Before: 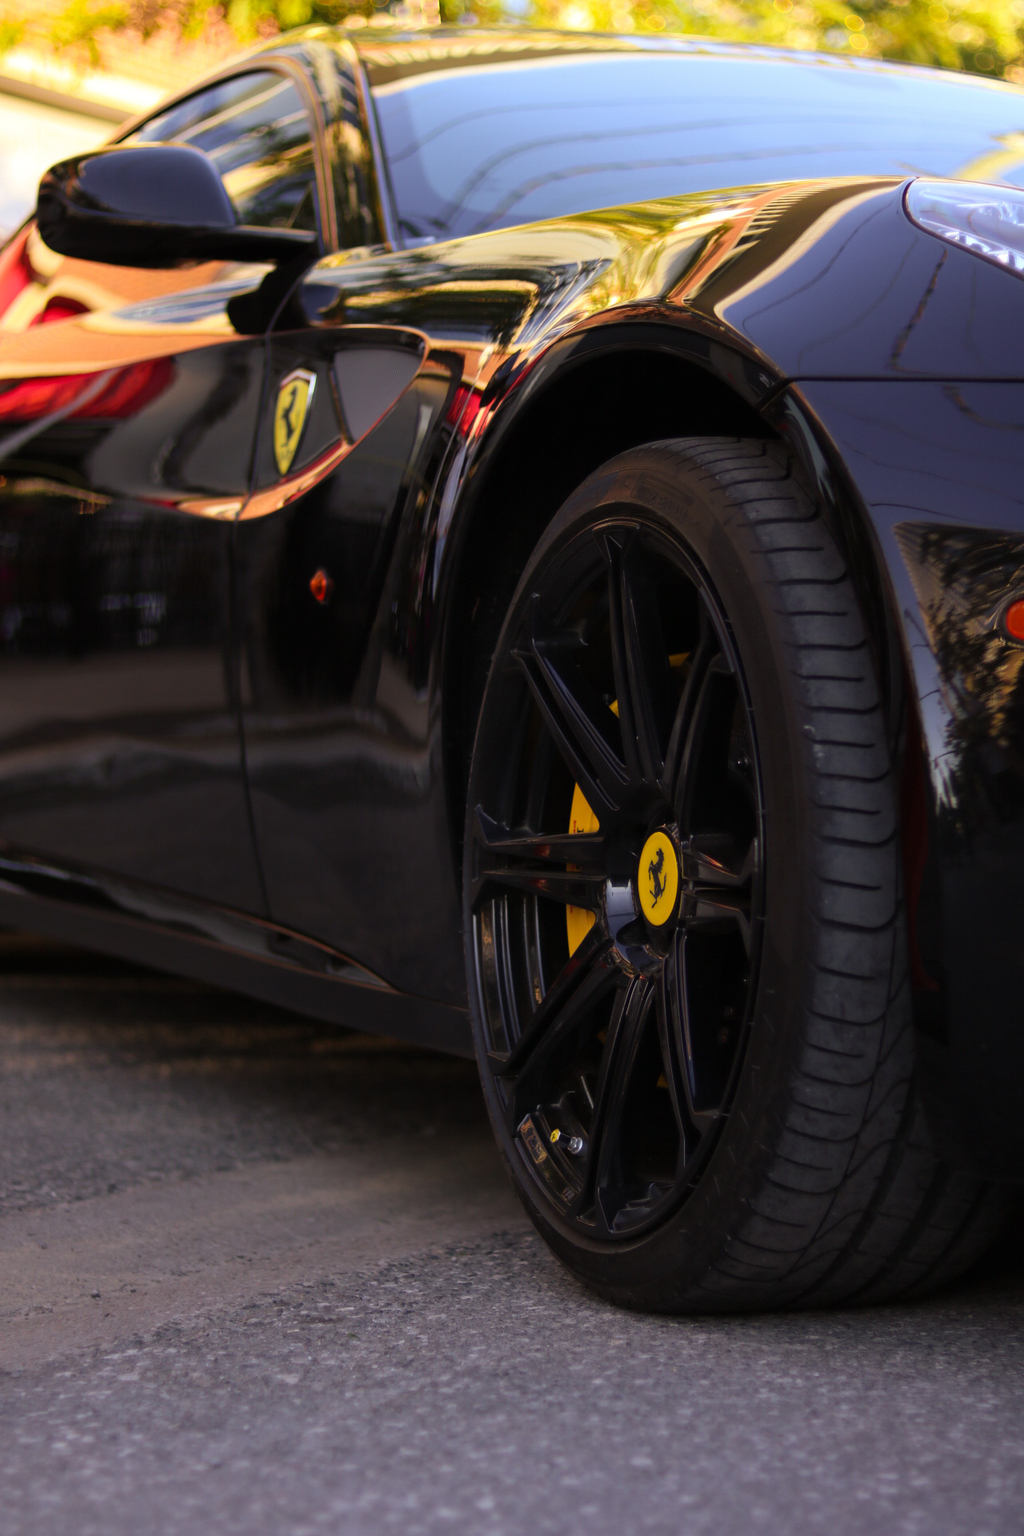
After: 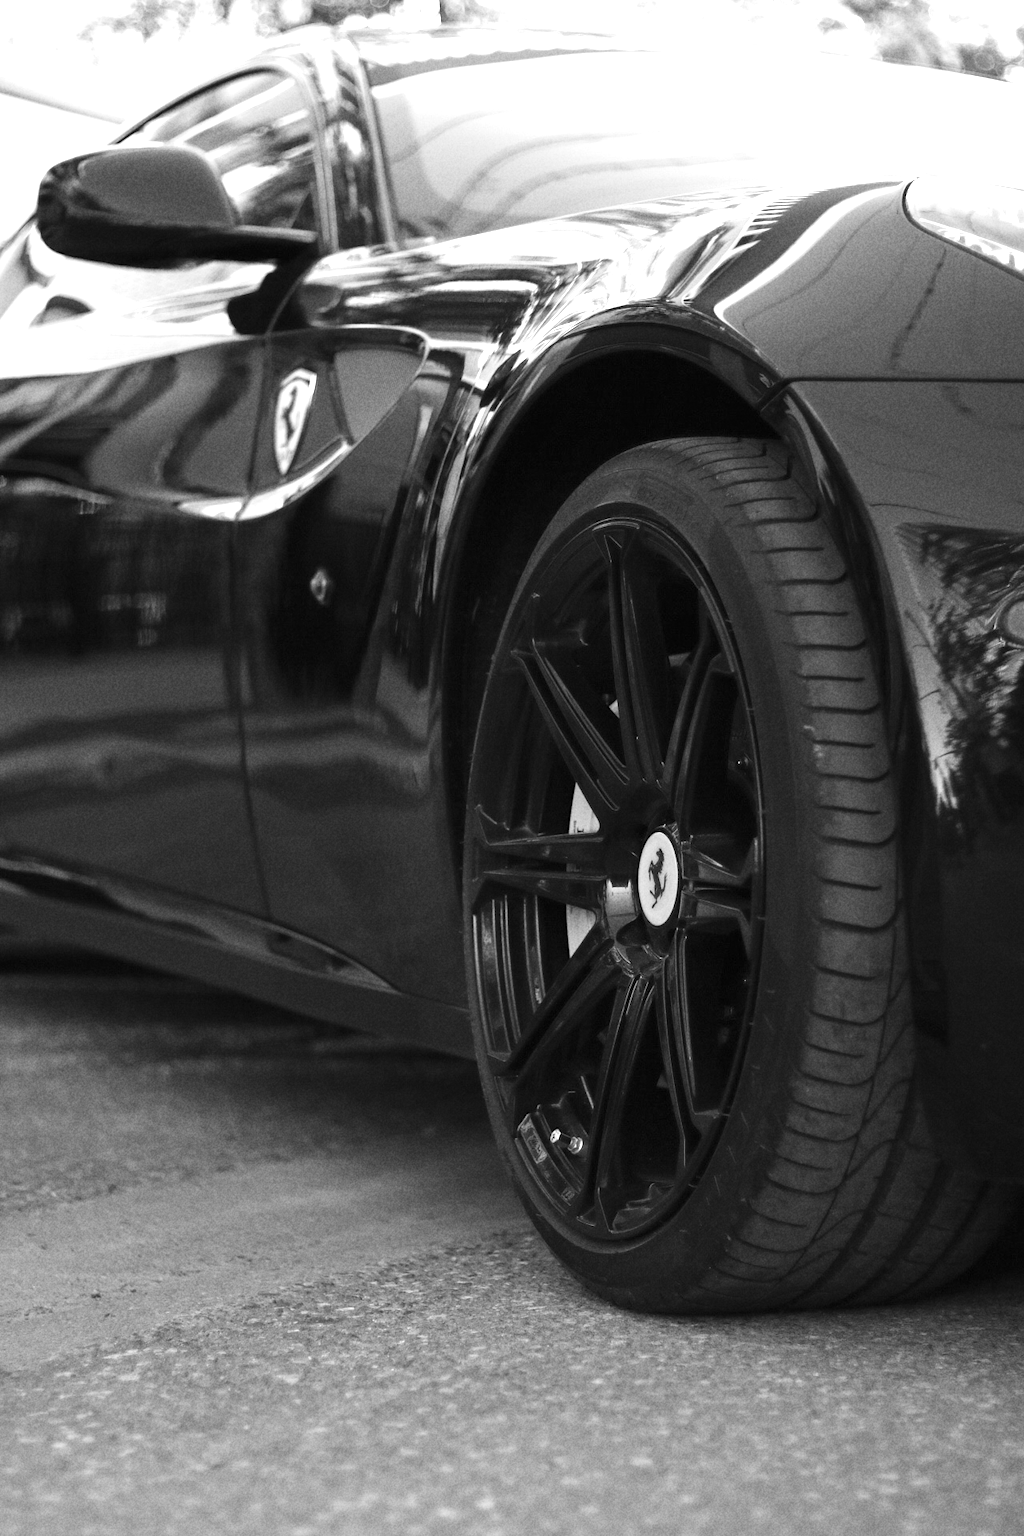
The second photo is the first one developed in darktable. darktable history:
white balance: red 0.98, blue 1.034
exposure: black level correction 0, exposure 1.2 EV, compensate highlight preservation false
monochrome: on, module defaults
grain: coarseness 22.88 ISO
